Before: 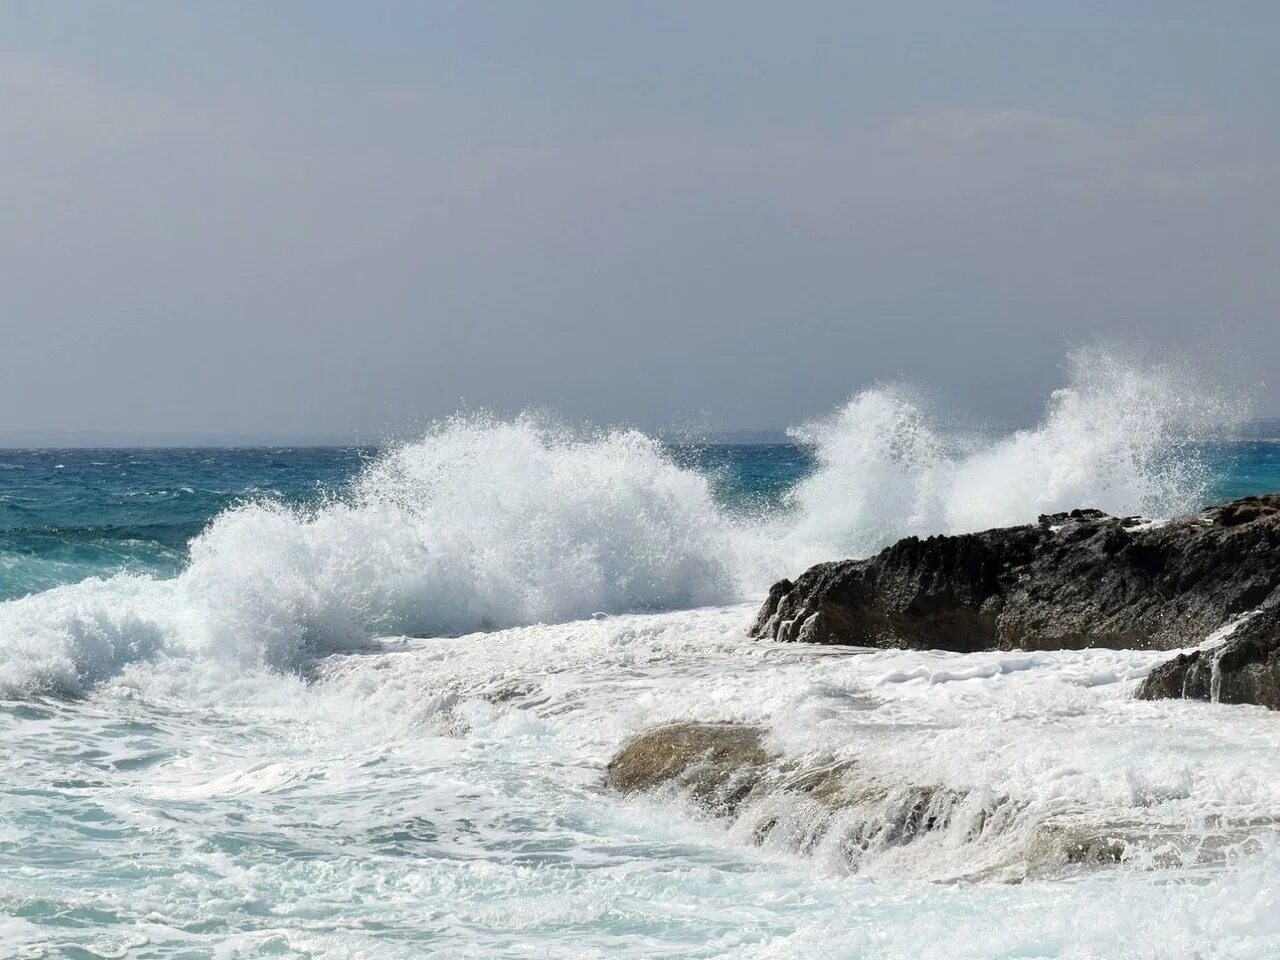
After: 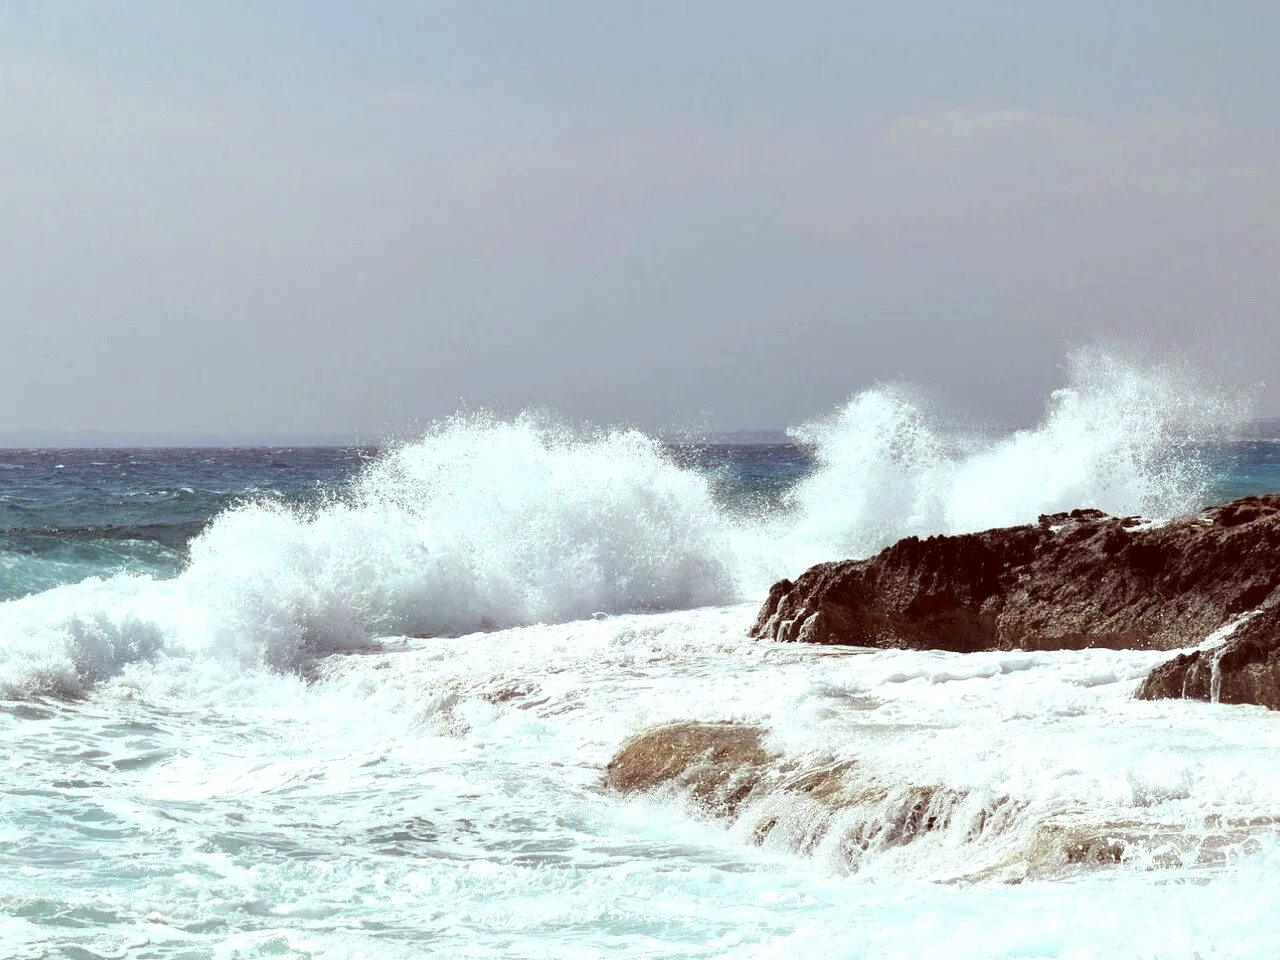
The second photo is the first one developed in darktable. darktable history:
exposure: exposure 0.491 EV, compensate highlight preservation false
color correction: highlights a* -7.22, highlights b* -0.221, shadows a* 20.6, shadows b* 11.65
